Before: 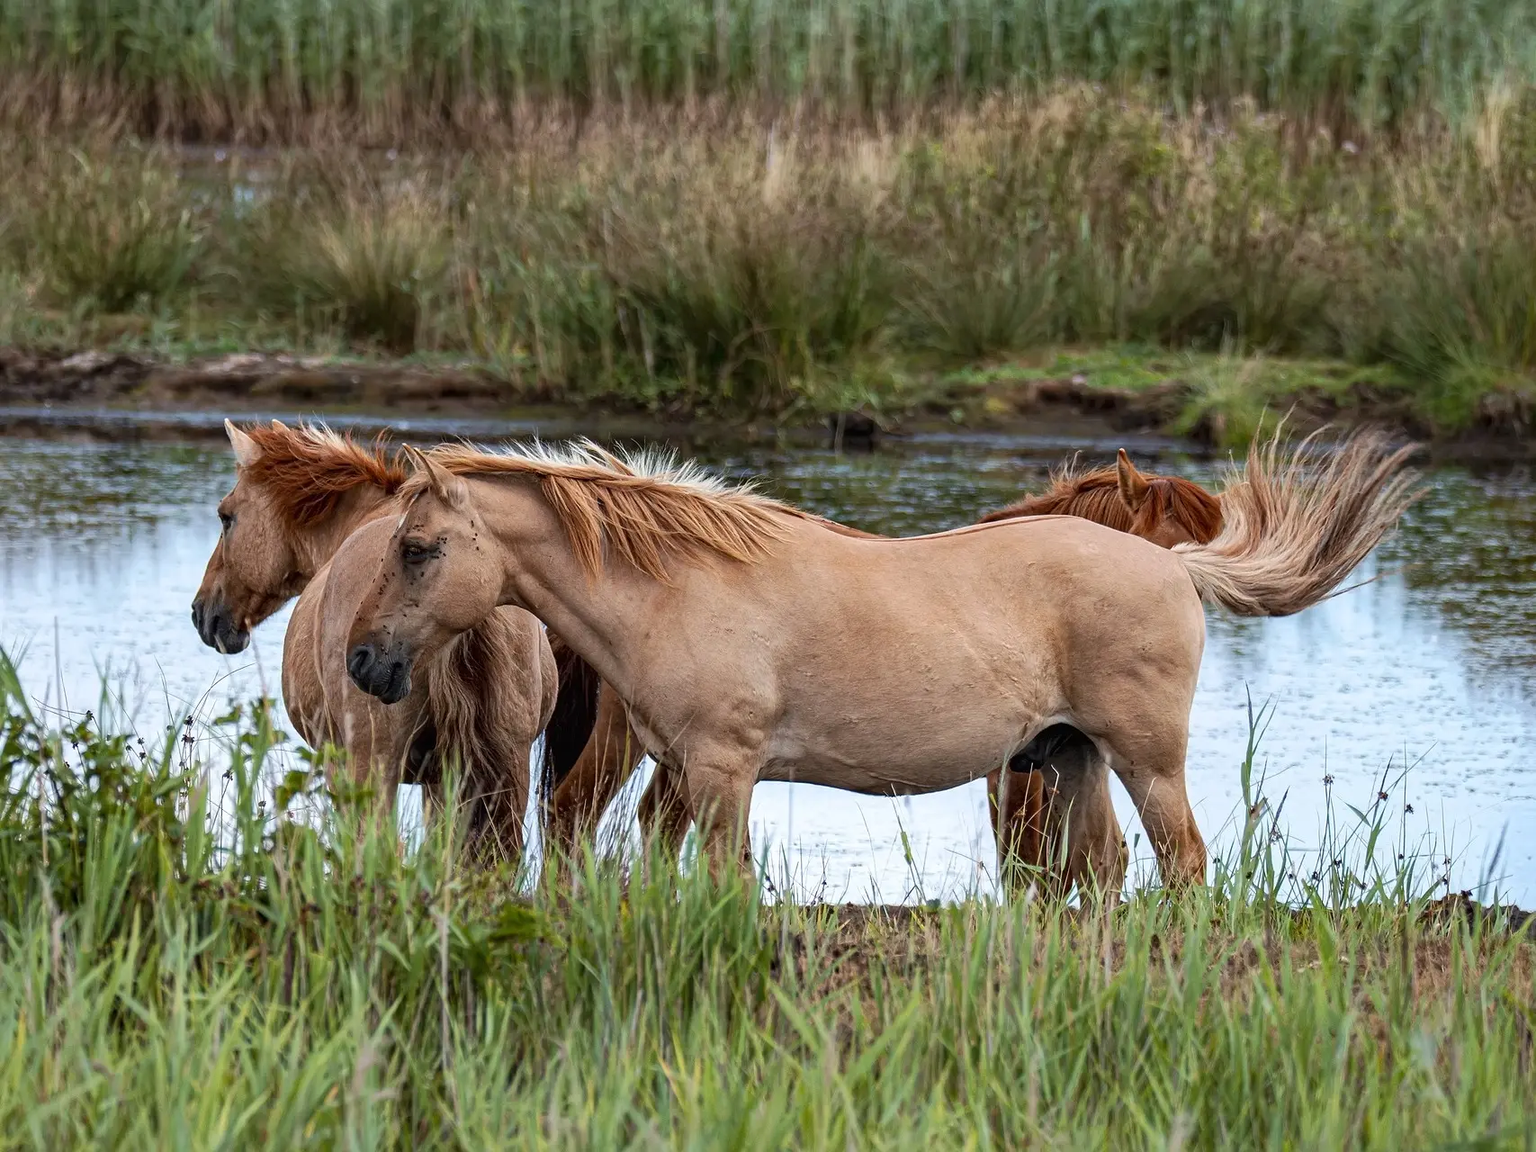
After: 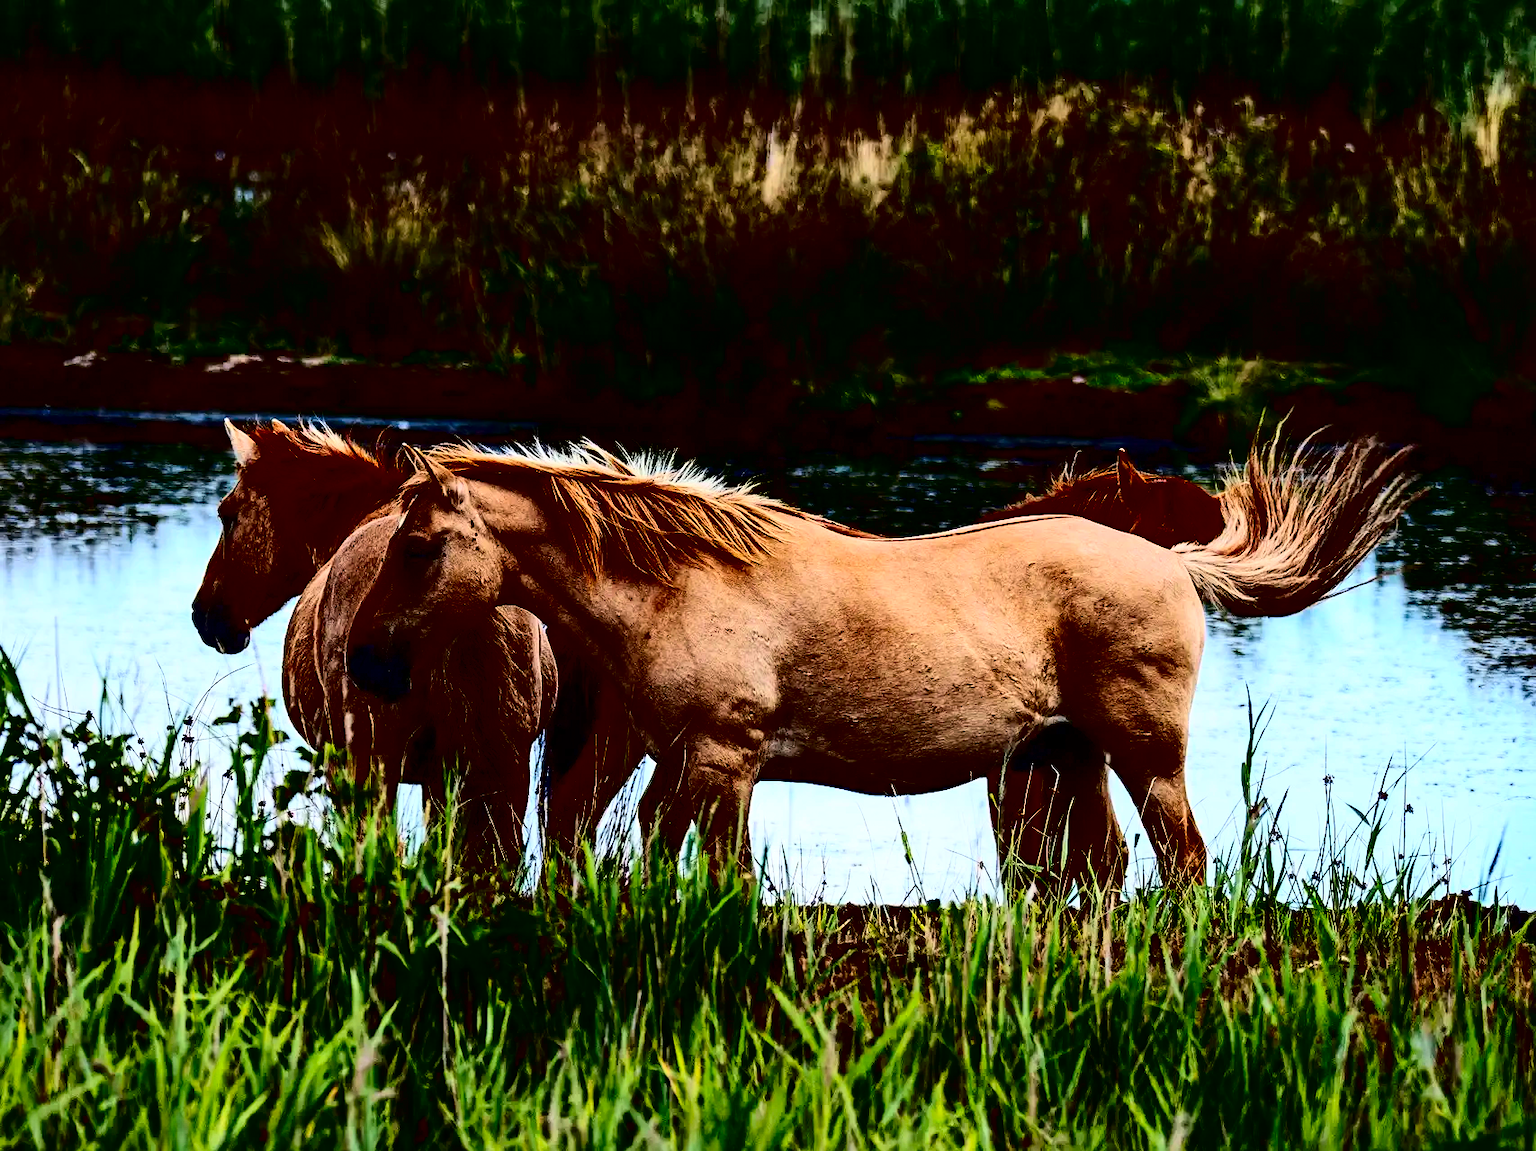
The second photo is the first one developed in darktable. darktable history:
contrast brightness saturation: contrast 0.757, brightness -0.984, saturation 0.992
